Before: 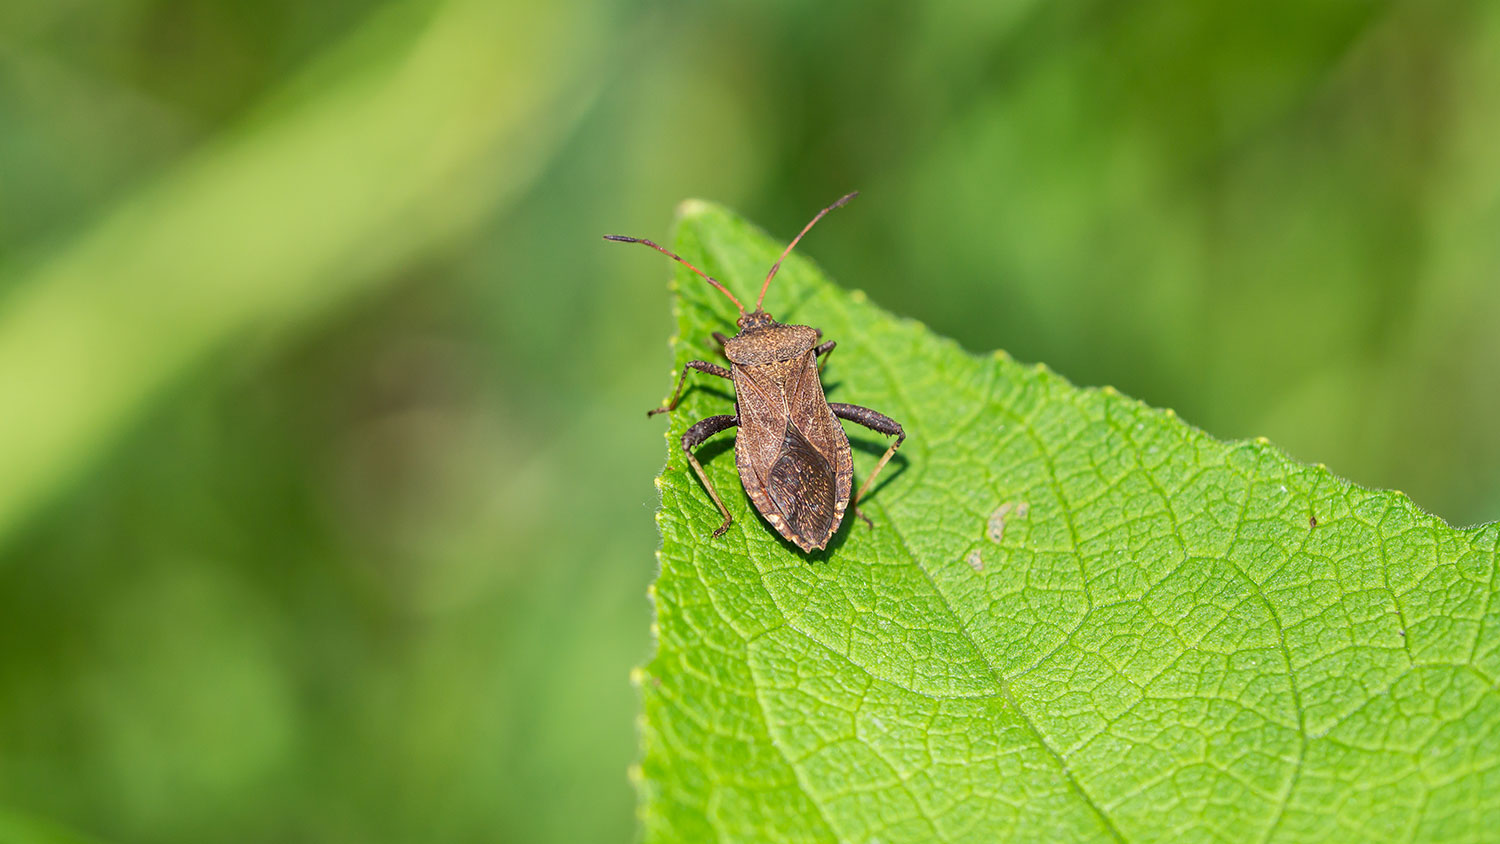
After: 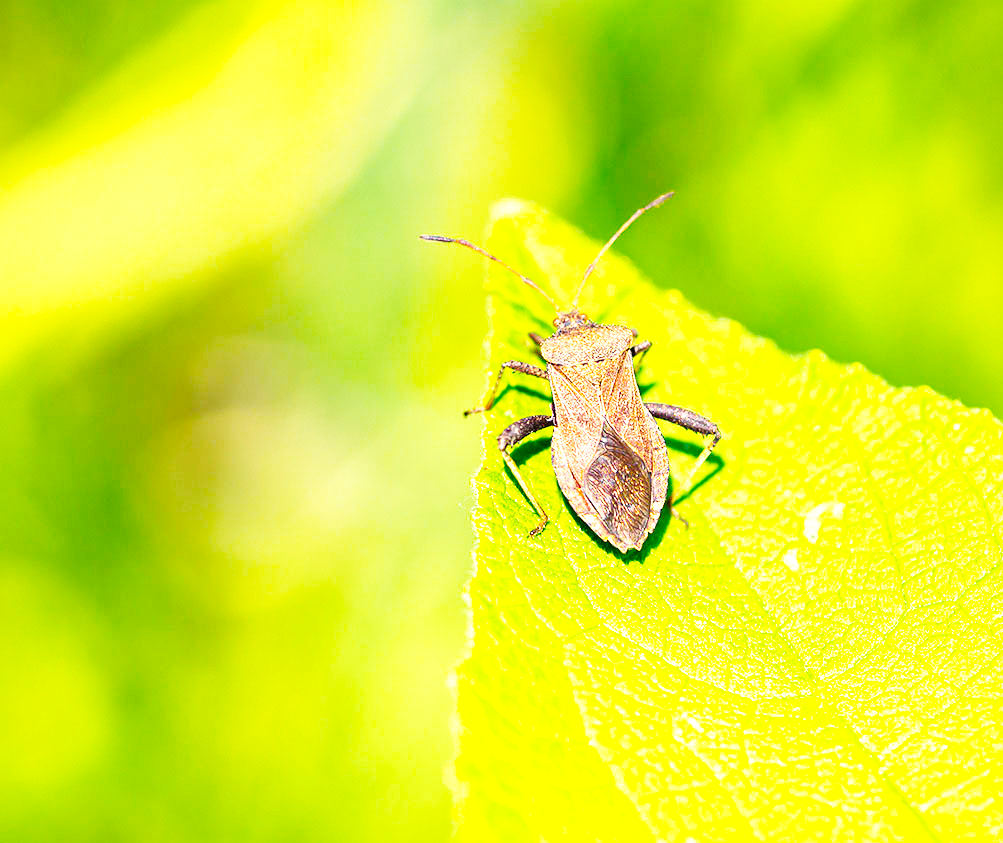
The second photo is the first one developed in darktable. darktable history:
color balance rgb: shadows lift › chroma 2.056%, shadows lift › hue 247.7°, highlights gain › chroma 3.665%, highlights gain › hue 58.86°, perceptual saturation grading › global saturation 24.98%, perceptual brilliance grading › global brilliance 25.089%
crop and rotate: left 12.3%, right 20.771%
base curve: curves: ch0 [(0, 0.003) (0.001, 0.002) (0.006, 0.004) (0.02, 0.022) (0.048, 0.086) (0.094, 0.234) (0.162, 0.431) (0.258, 0.629) (0.385, 0.8) (0.548, 0.918) (0.751, 0.988) (1, 1)], preserve colors none
